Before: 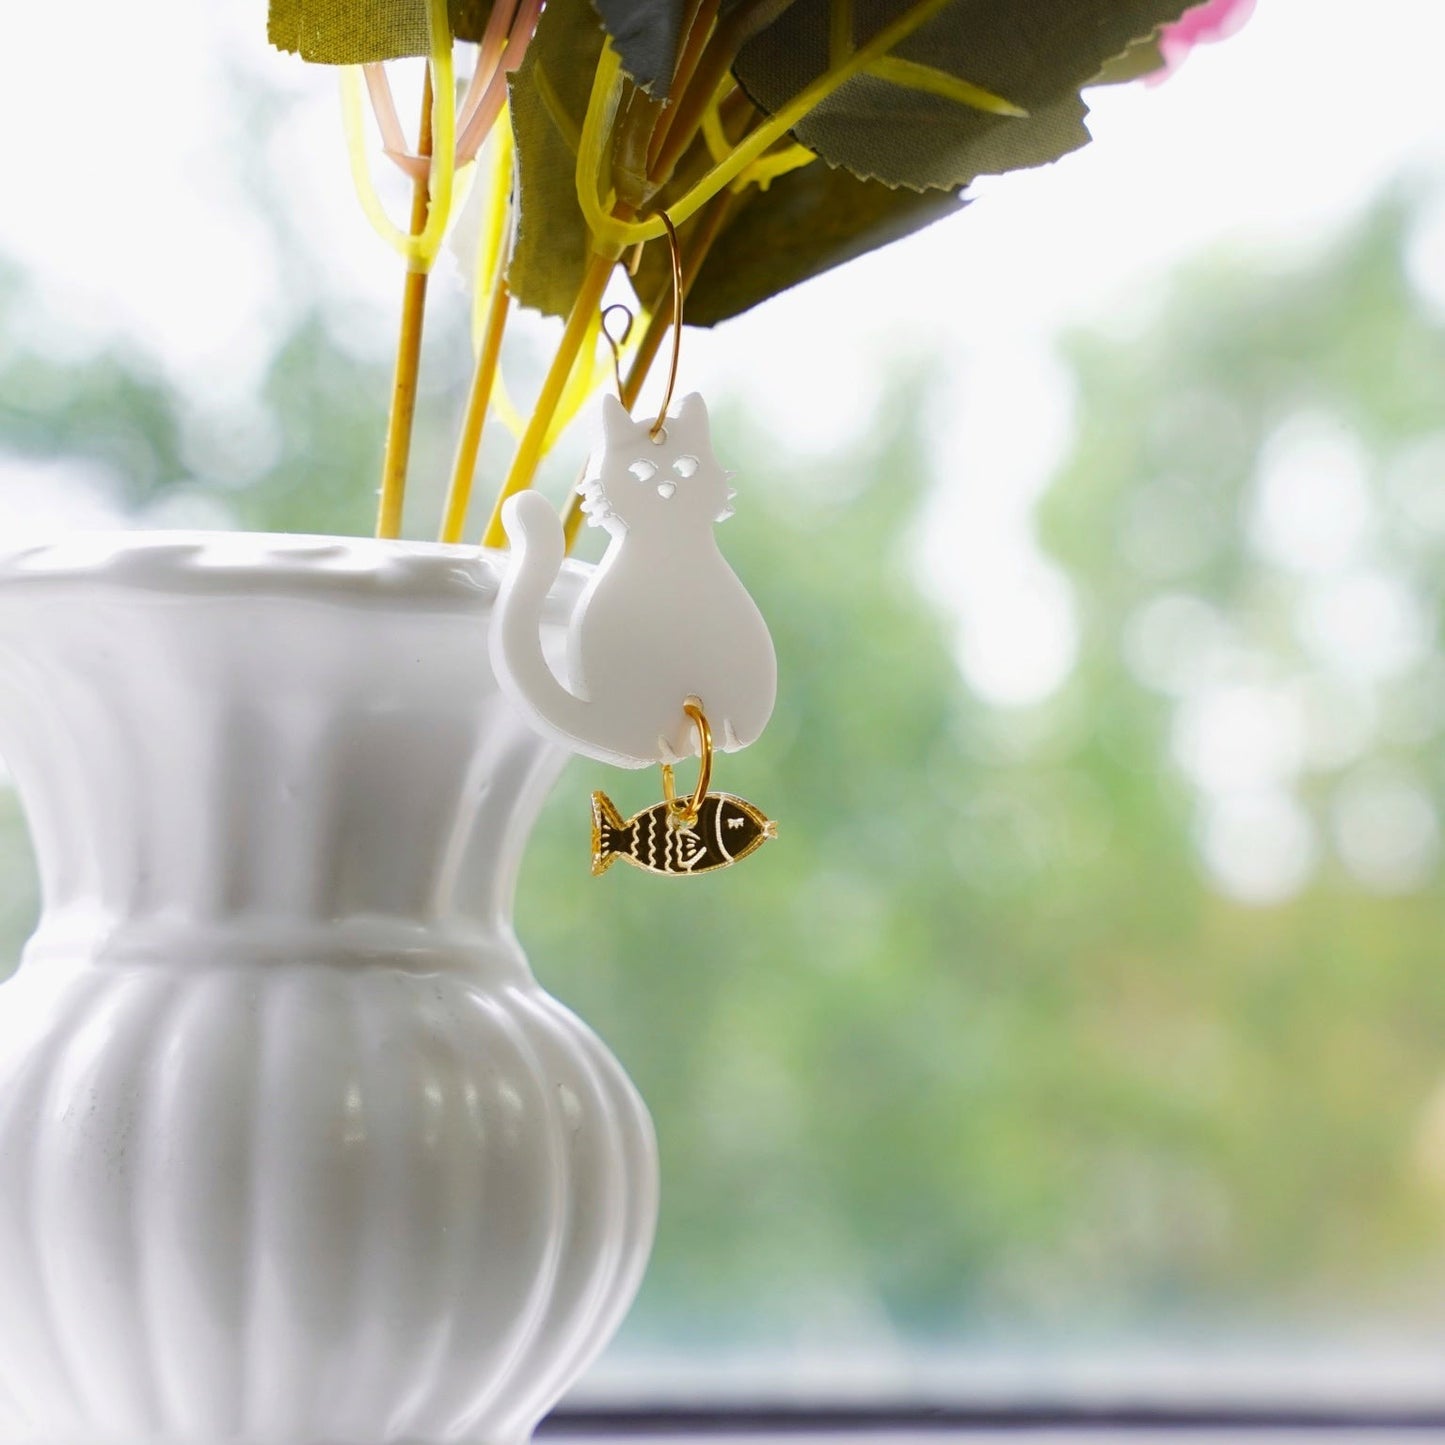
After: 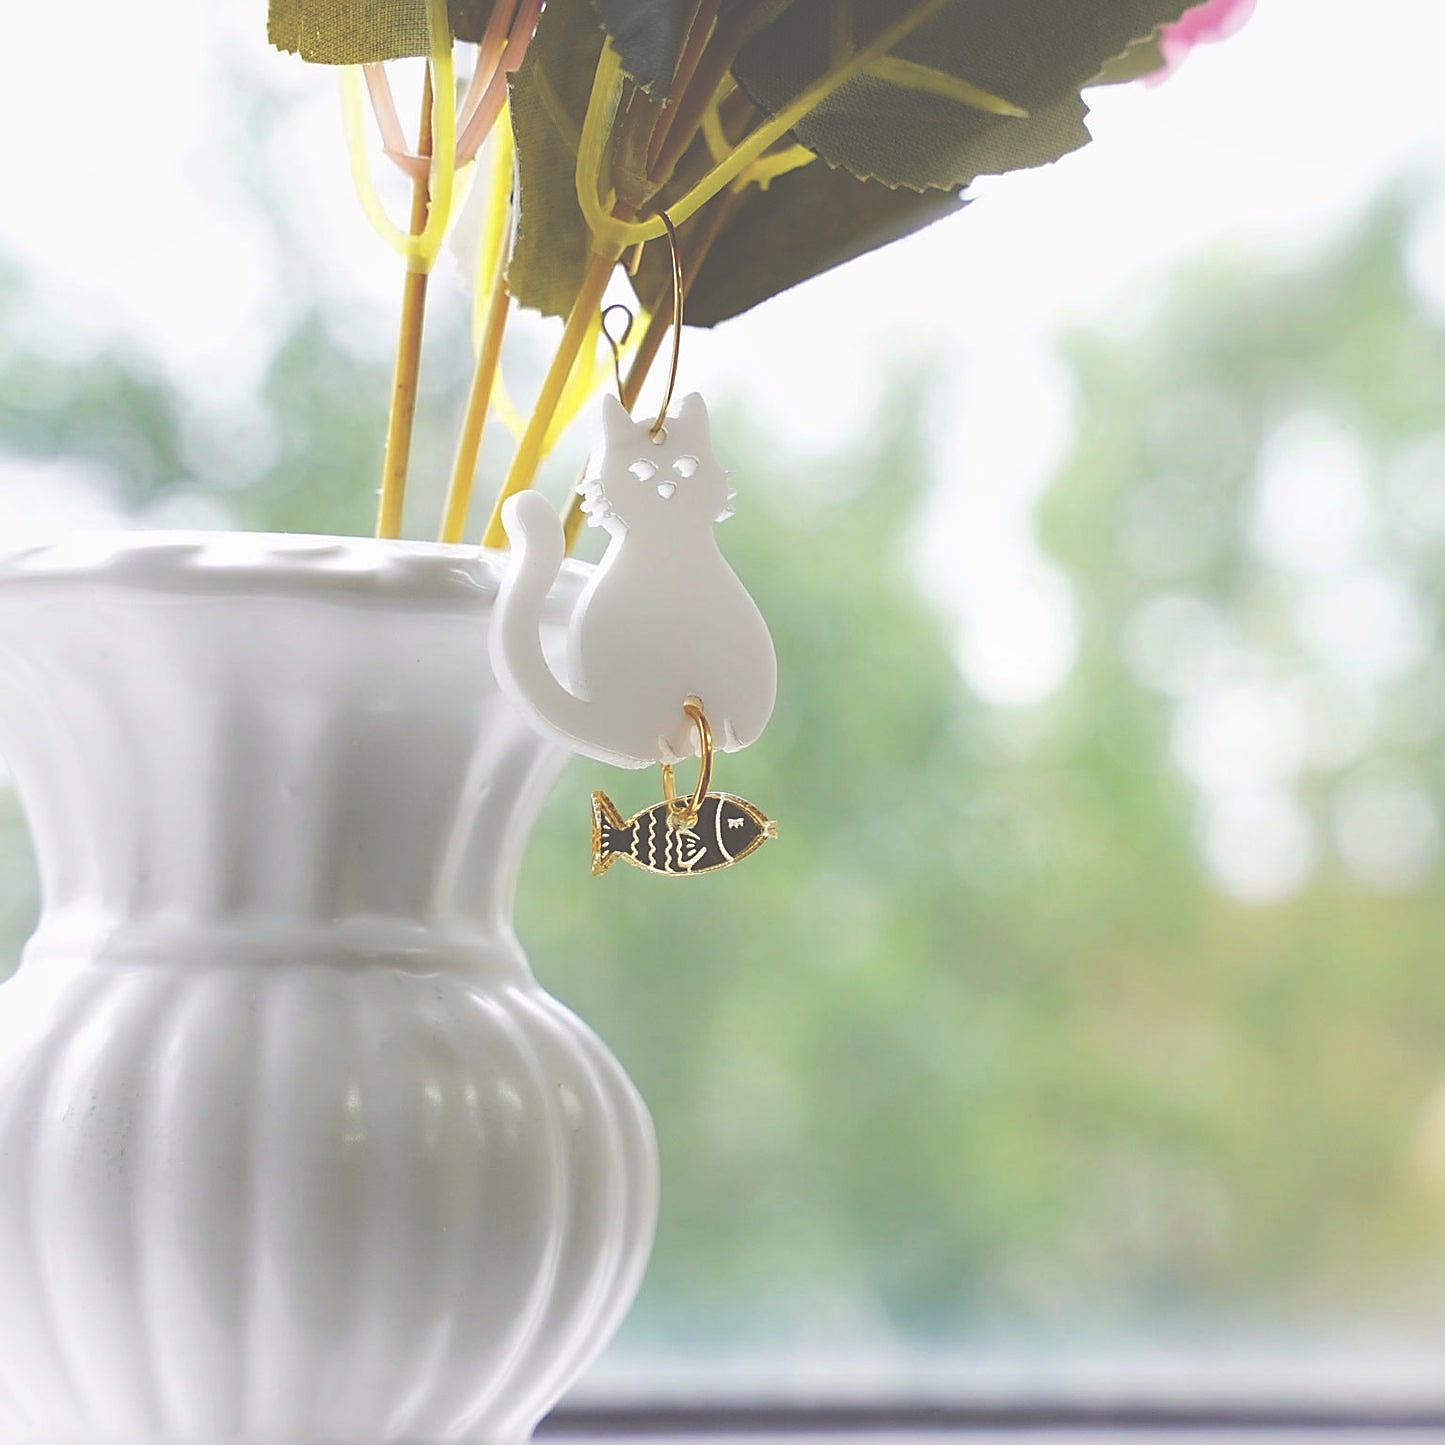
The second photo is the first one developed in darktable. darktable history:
exposure: black level correction -0.086, compensate exposure bias true, compensate highlight preservation false
sharpen: radius 1.424, amount 1.247, threshold 0.776
local contrast: mode bilateral grid, contrast 100, coarseness 100, detail 108%, midtone range 0.2
